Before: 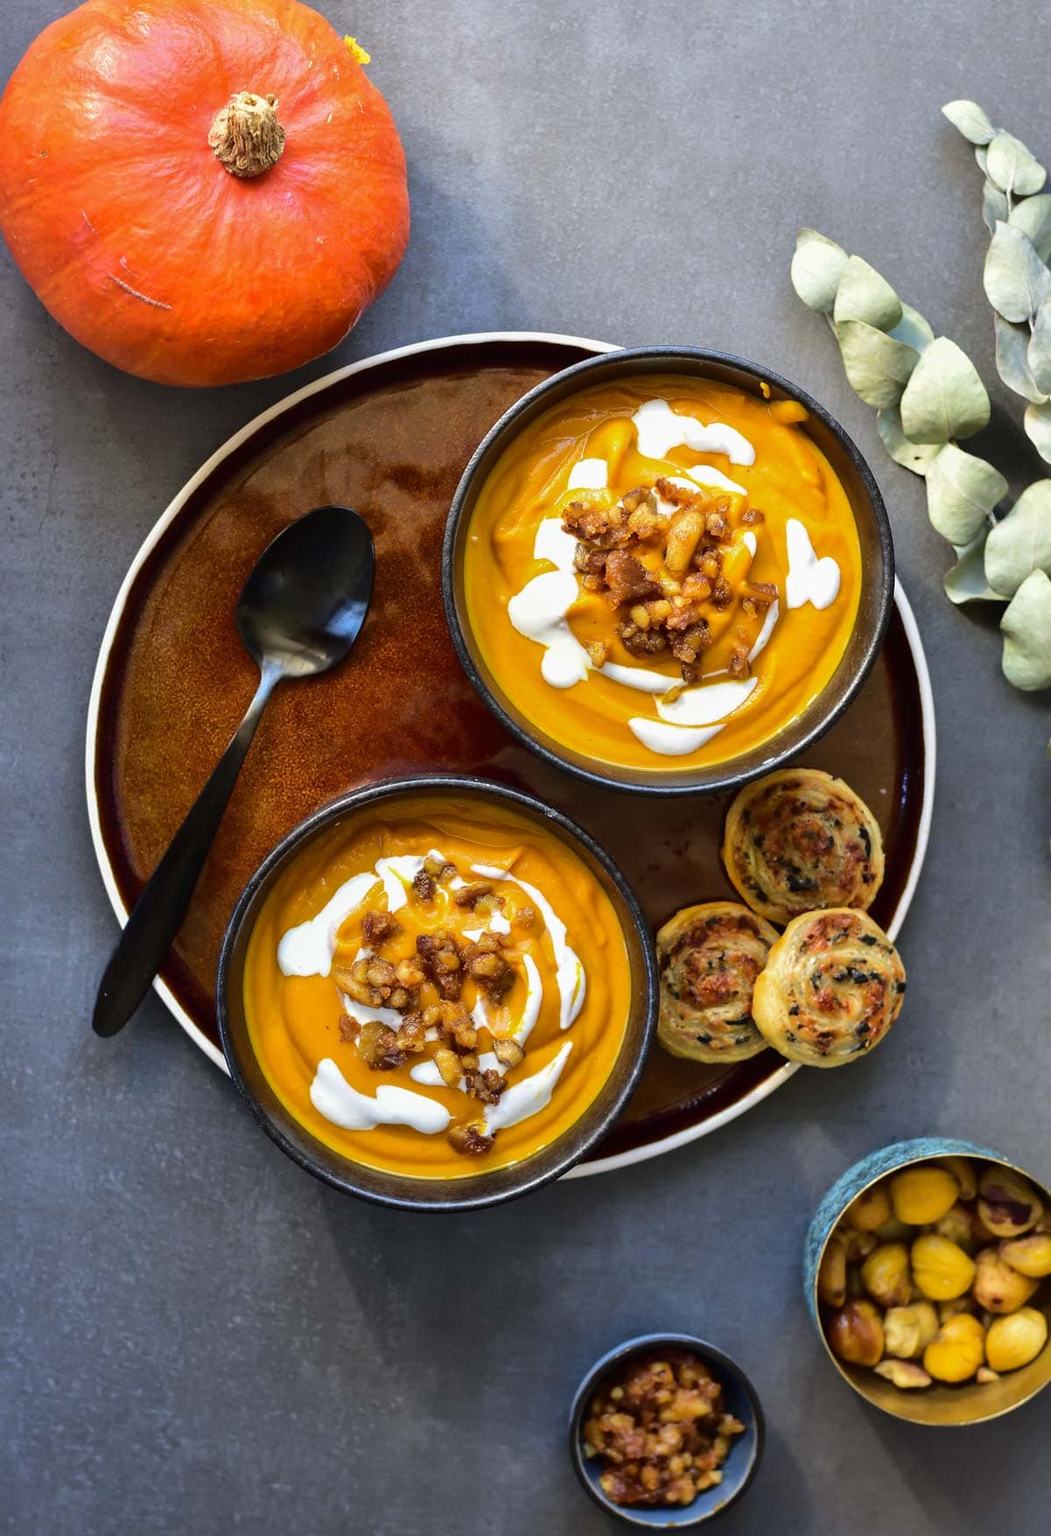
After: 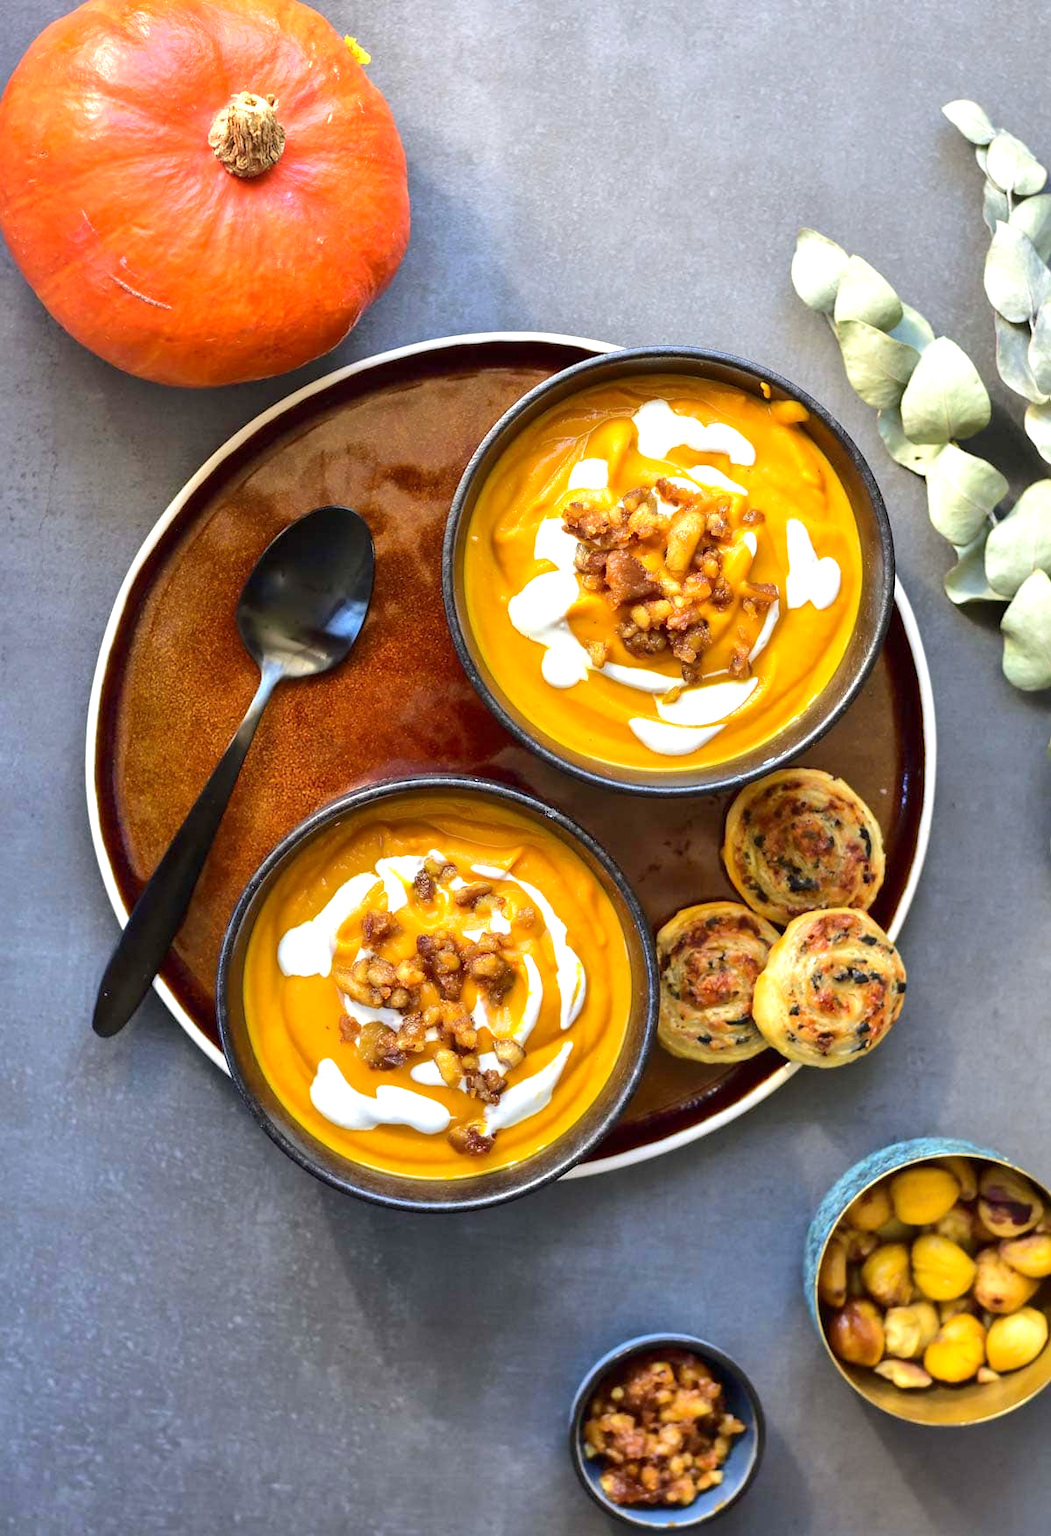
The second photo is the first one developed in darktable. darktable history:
exposure: black level correction 0.001, exposure 0.498 EV, compensate exposure bias true, compensate highlight preservation false
tone equalizer: -8 EV 0.019 EV, -7 EV -0.024 EV, -6 EV 0.034 EV, -5 EV 0.023 EV, -4 EV 0.288 EV, -3 EV 0.613 EV, -2 EV 0.588 EV, -1 EV 0.2 EV, +0 EV 0.023 EV, smoothing diameter 24.93%, edges refinement/feathering 6.6, preserve details guided filter
